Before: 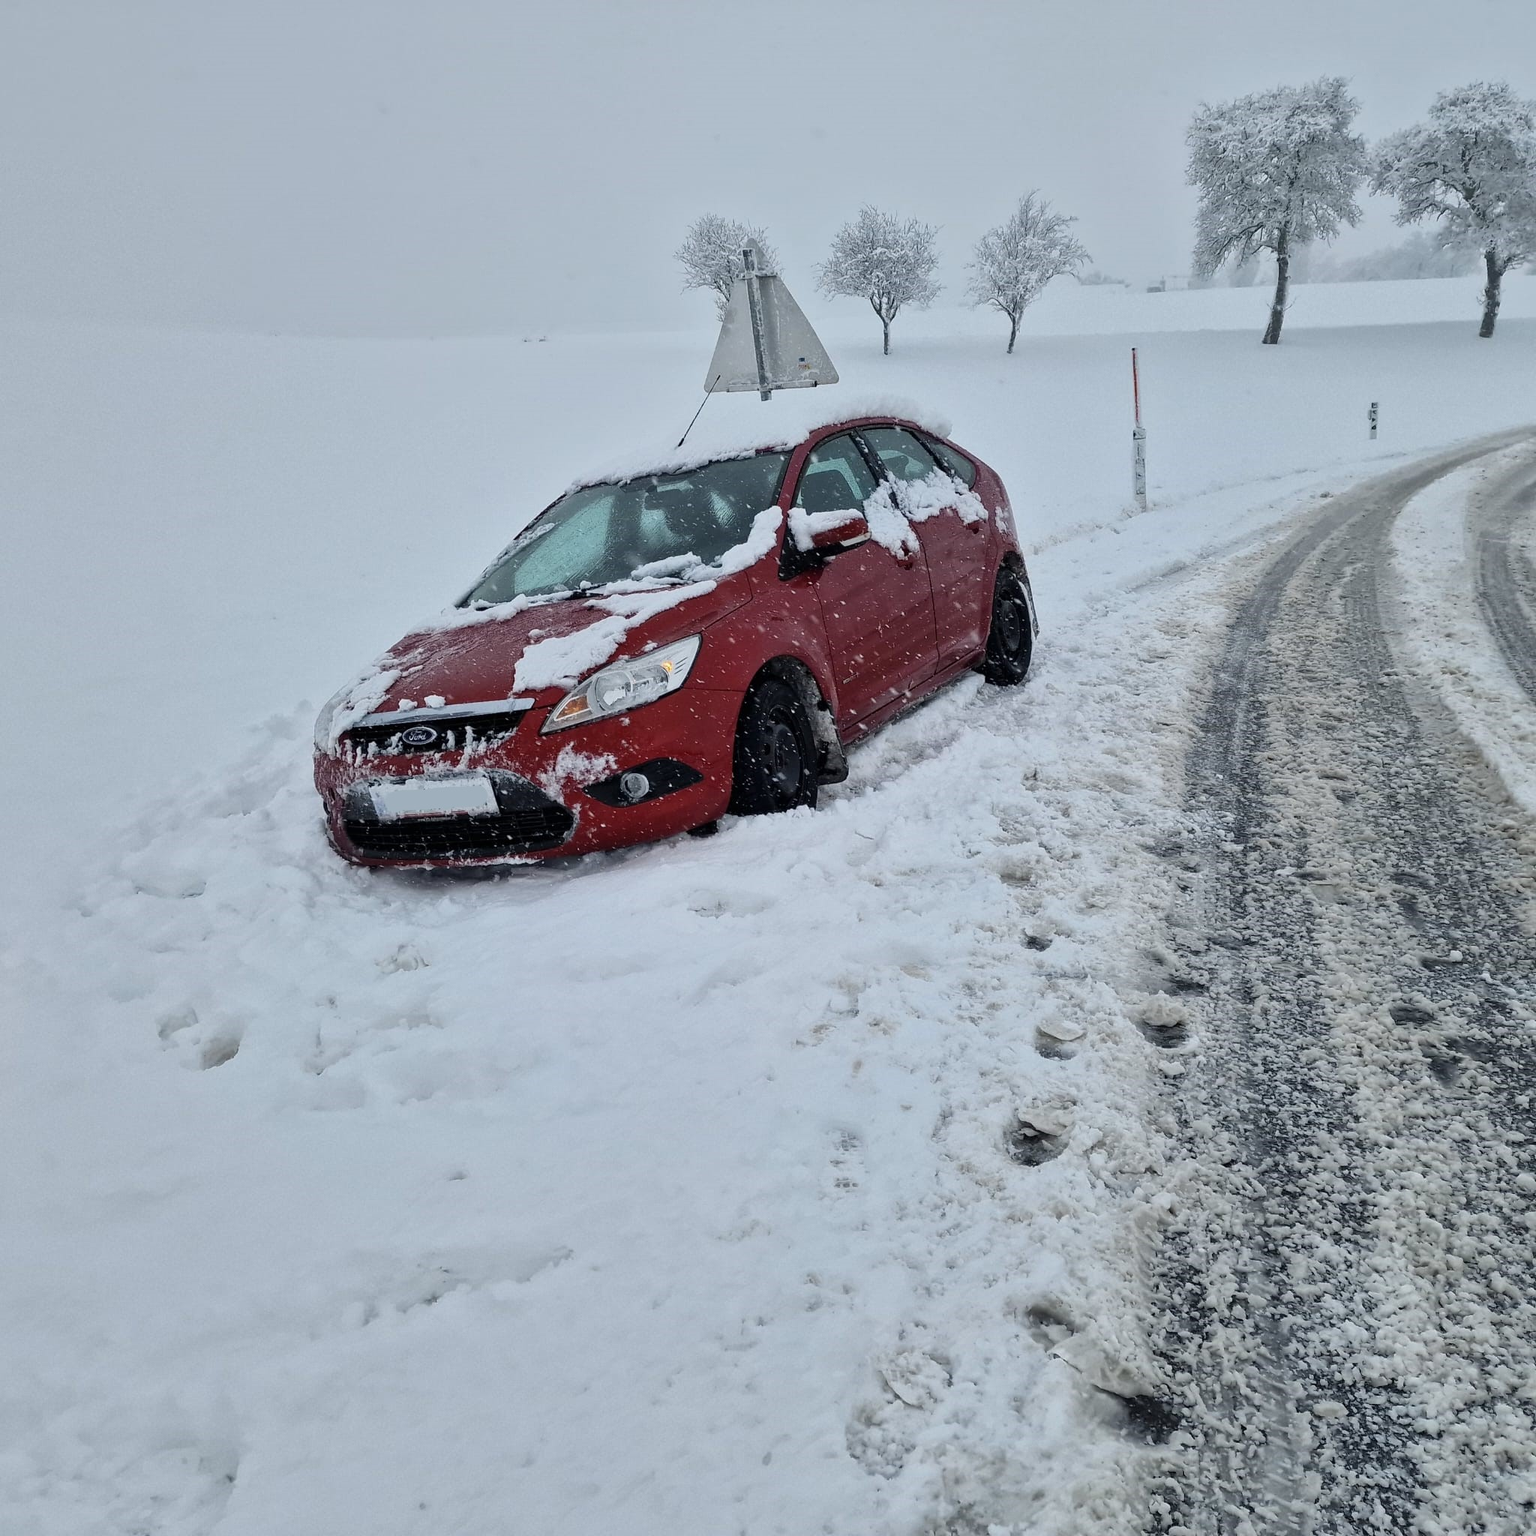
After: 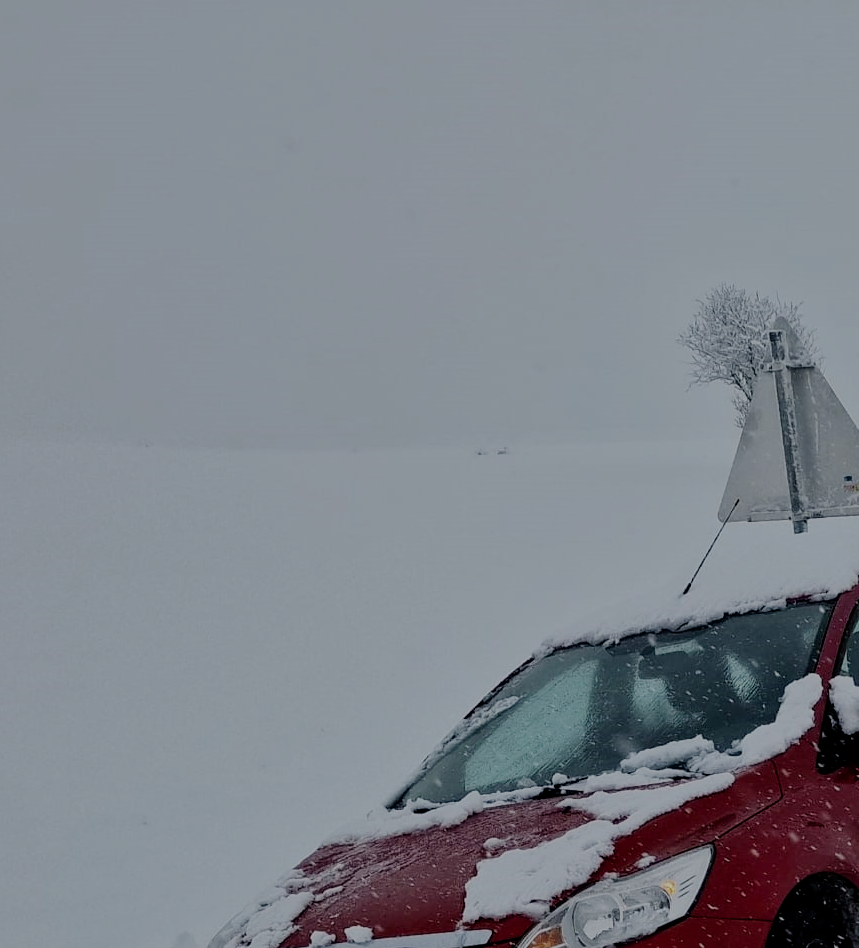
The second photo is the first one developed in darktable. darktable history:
filmic rgb: middle gray luminance 30%, black relative exposure -9 EV, white relative exposure 7 EV, threshold 6 EV, target black luminance 0%, hardness 2.94, latitude 2.04%, contrast 0.963, highlights saturation mix 5%, shadows ↔ highlights balance 12.16%, add noise in highlights 0, preserve chrominance no, color science v3 (2019), use custom middle-gray values true, iterations of high-quality reconstruction 0, contrast in highlights soft, enable highlight reconstruction true
crop and rotate: left 10.817%, top 0.062%, right 47.194%, bottom 53.626%
